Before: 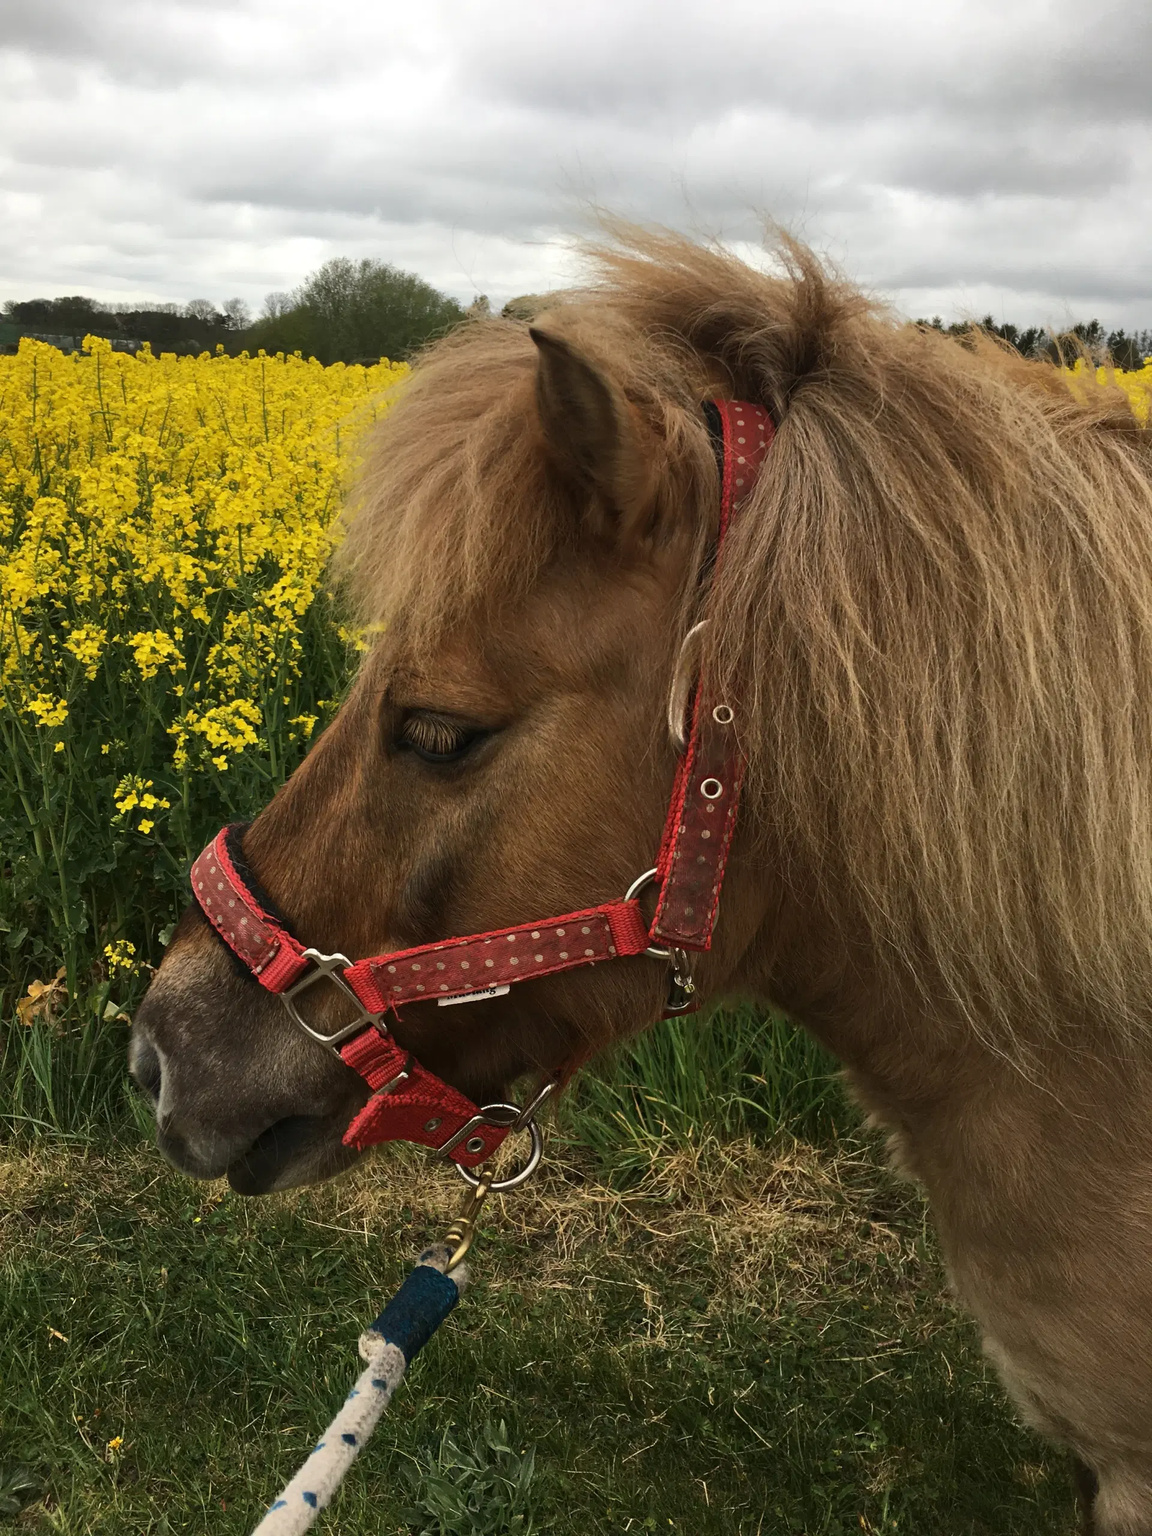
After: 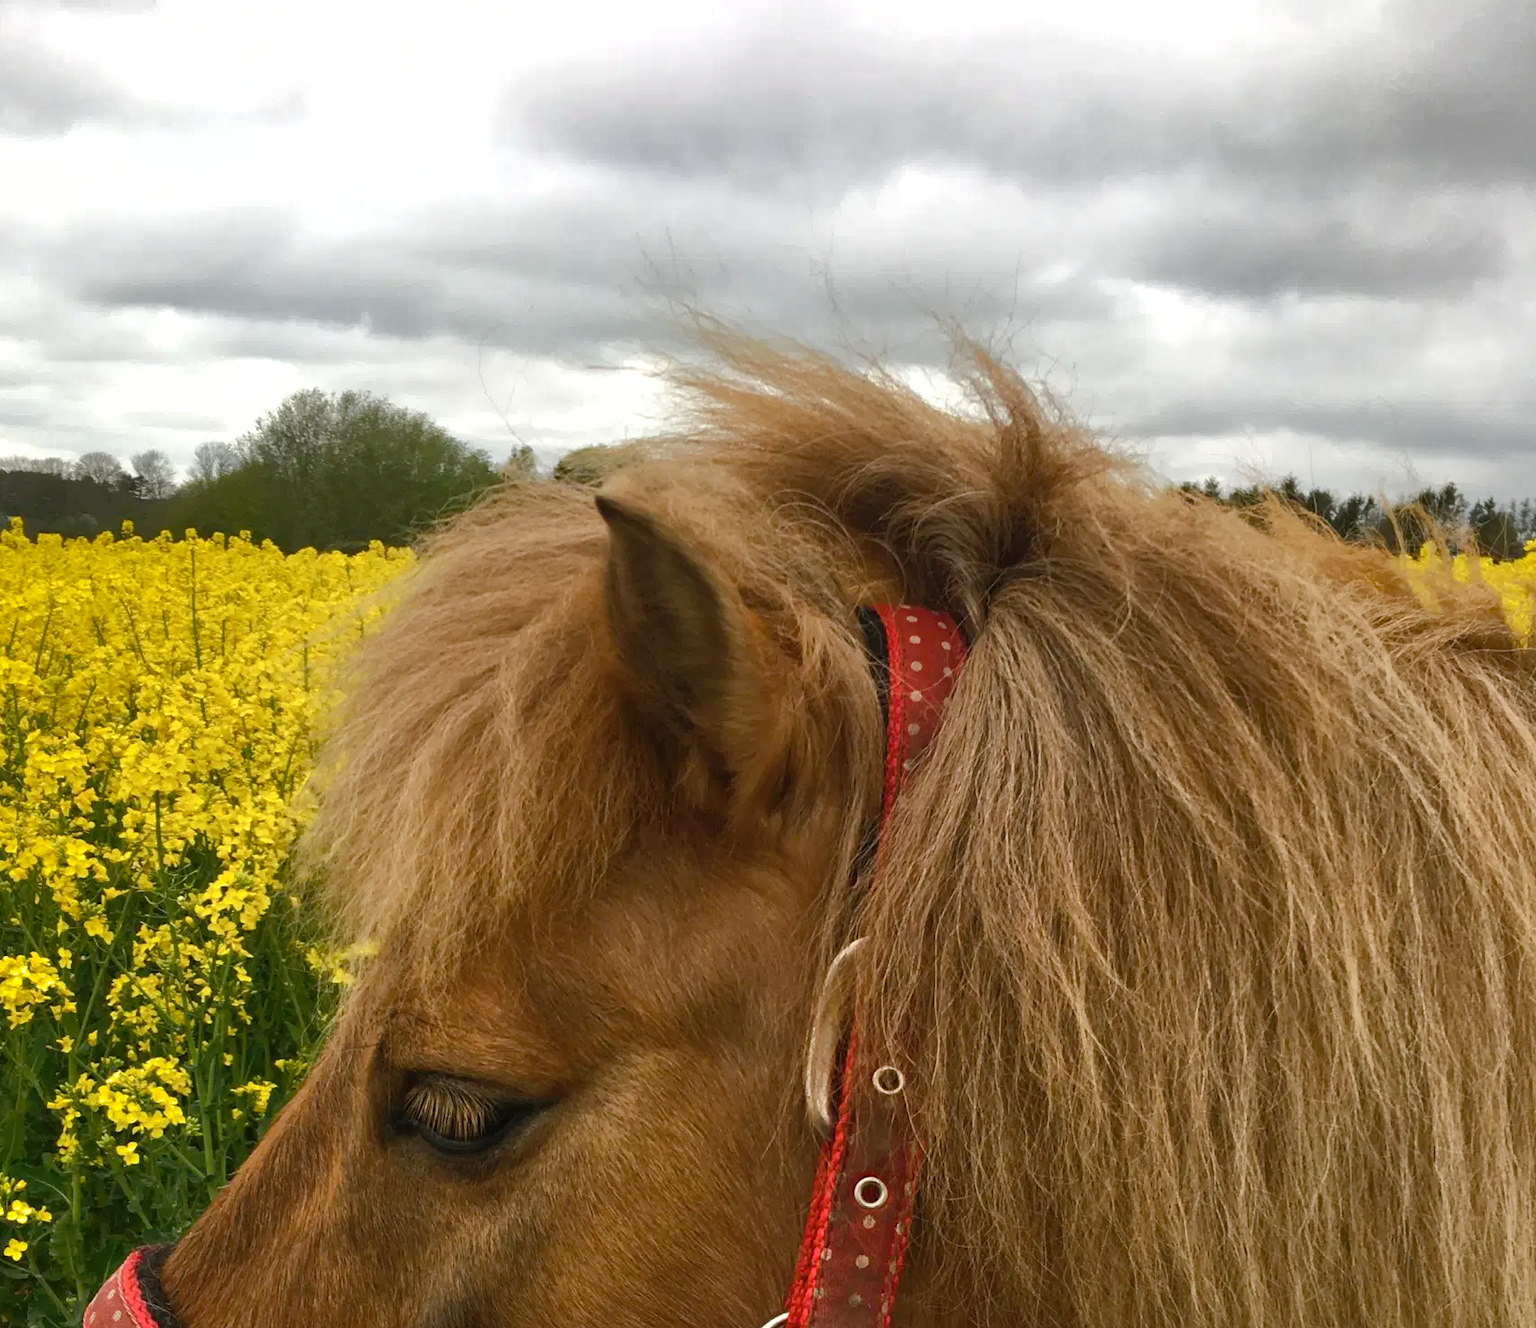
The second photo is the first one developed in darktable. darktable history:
crop and rotate: left 11.812%, bottom 42.776%
color balance rgb: linear chroma grading › shadows 32%, linear chroma grading › global chroma -2%, linear chroma grading › mid-tones 4%, perceptual saturation grading › global saturation -2%, perceptual saturation grading › highlights -8%, perceptual saturation grading › mid-tones 8%, perceptual saturation grading › shadows 4%, perceptual brilliance grading › highlights 8%, perceptual brilliance grading › mid-tones 4%, perceptual brilliance grading › shadows 2%, global vibrance 16%, saturation formula JzAzBz (2021)
shadows and highlights: on, module defaults
